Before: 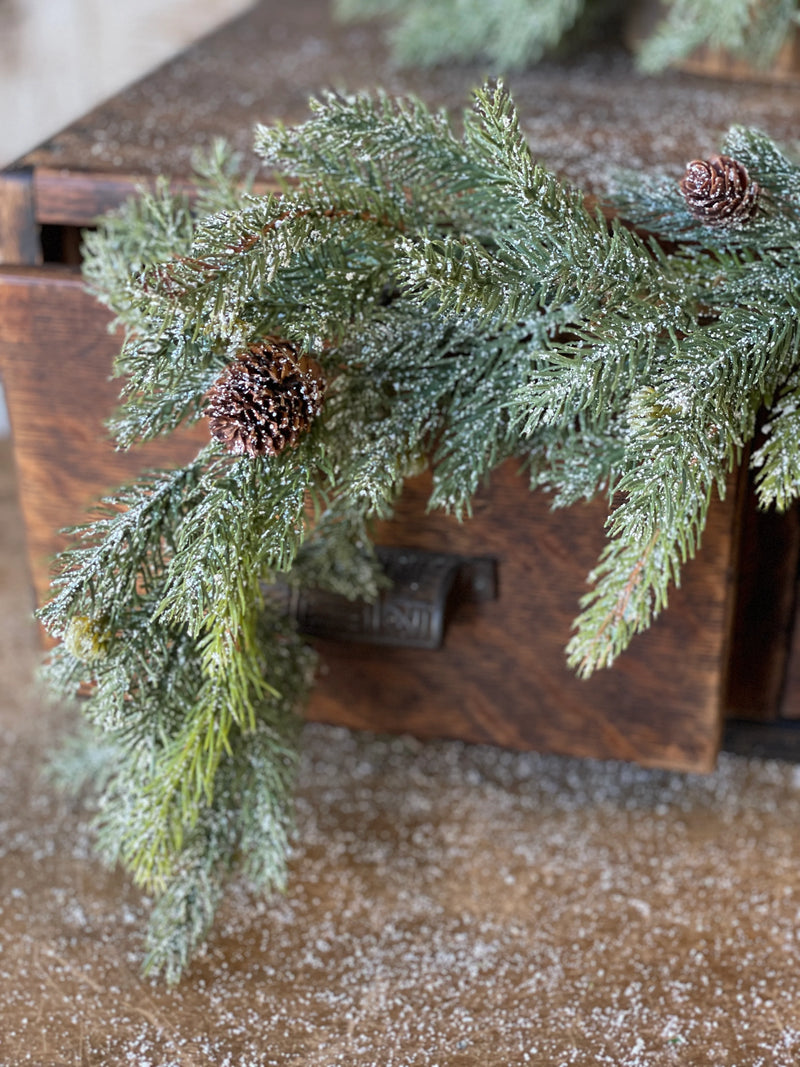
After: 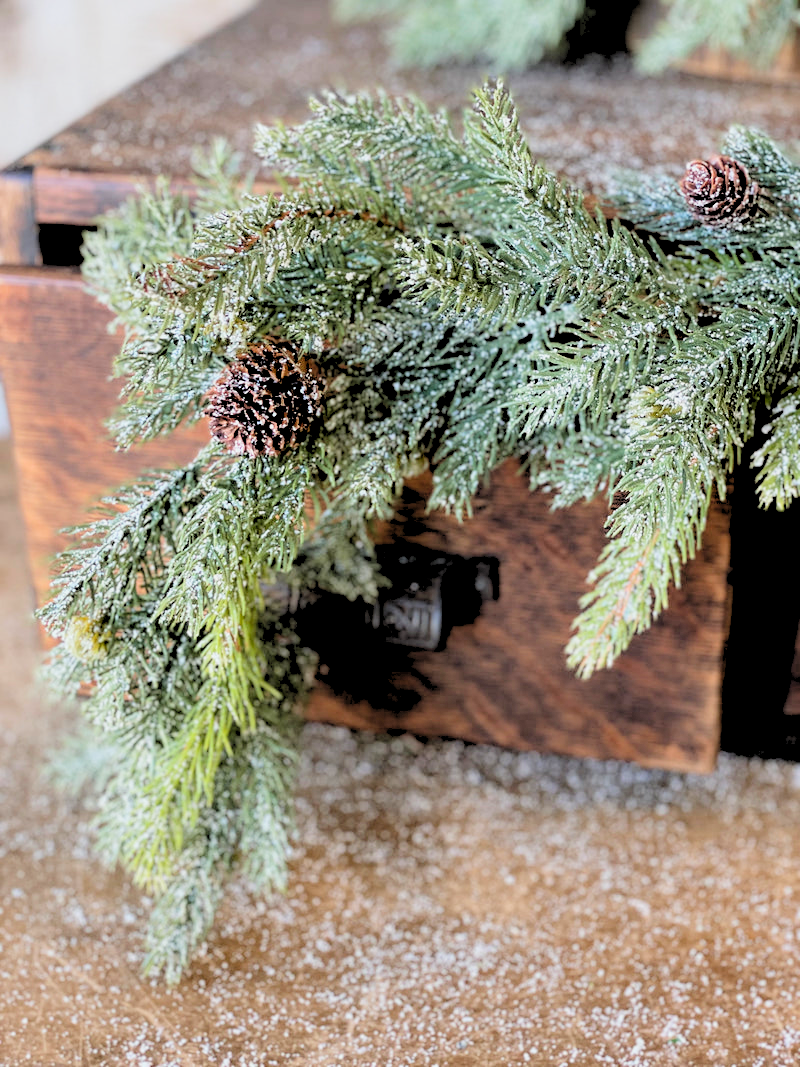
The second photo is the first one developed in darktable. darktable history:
levels: levels [0.072, 0.414, 0.976]
filmic rgb: black relative exposure -5 EV, white relative exposure 3.5 EV, hardness 3.19, contrast 1.2, highlights saturation mix -50%
